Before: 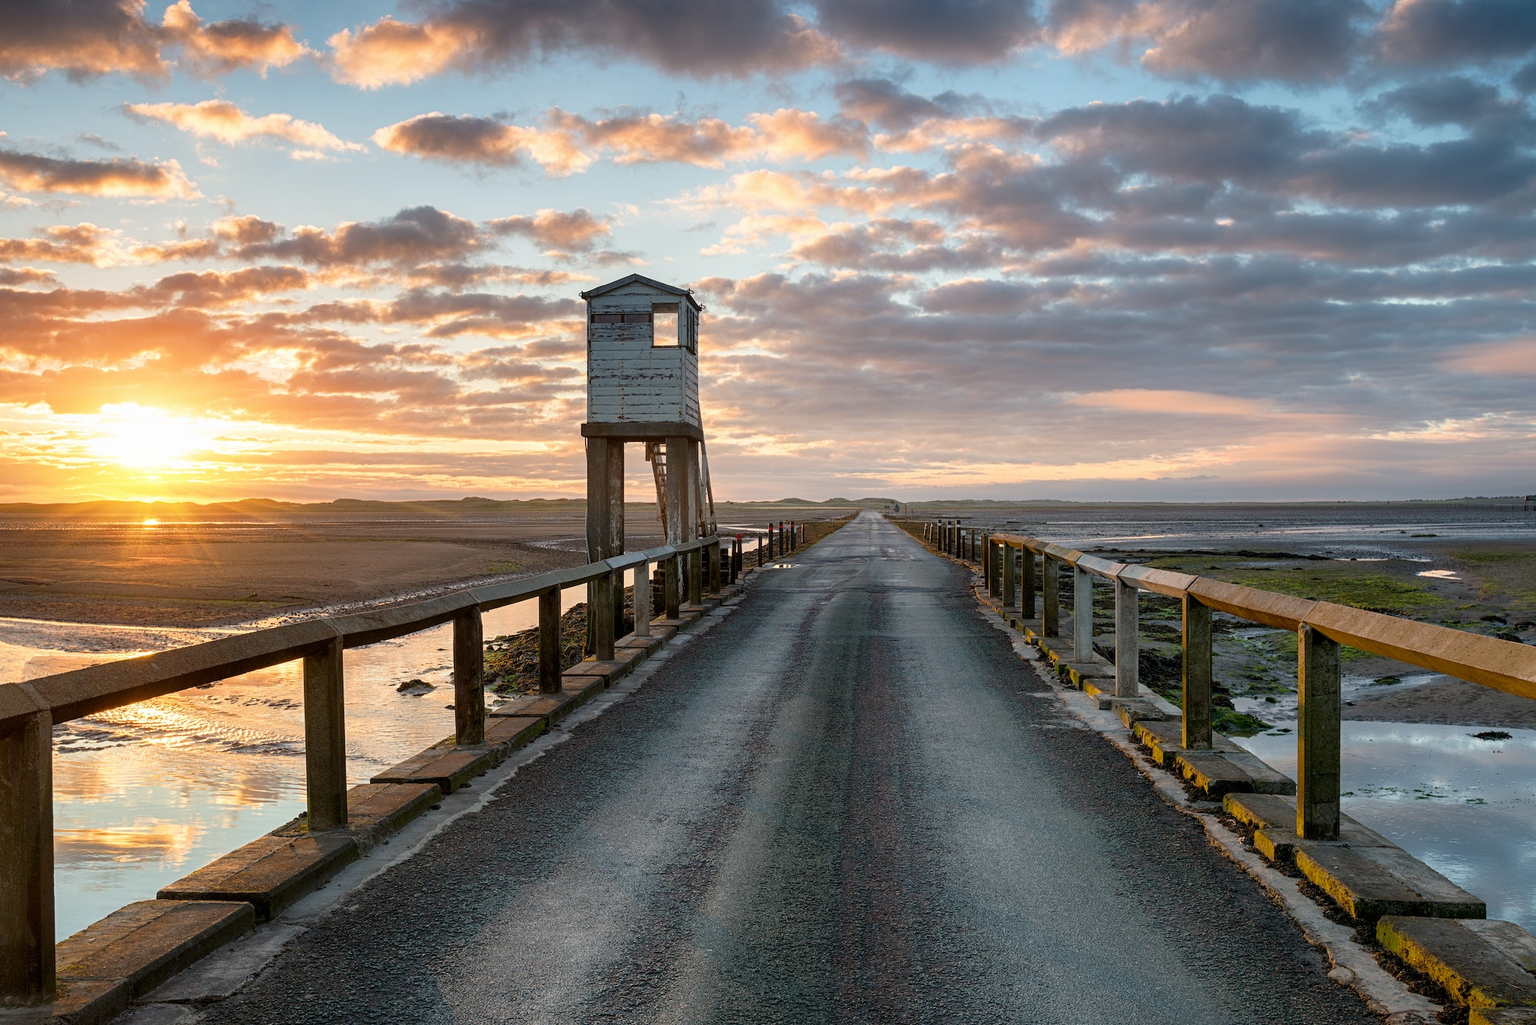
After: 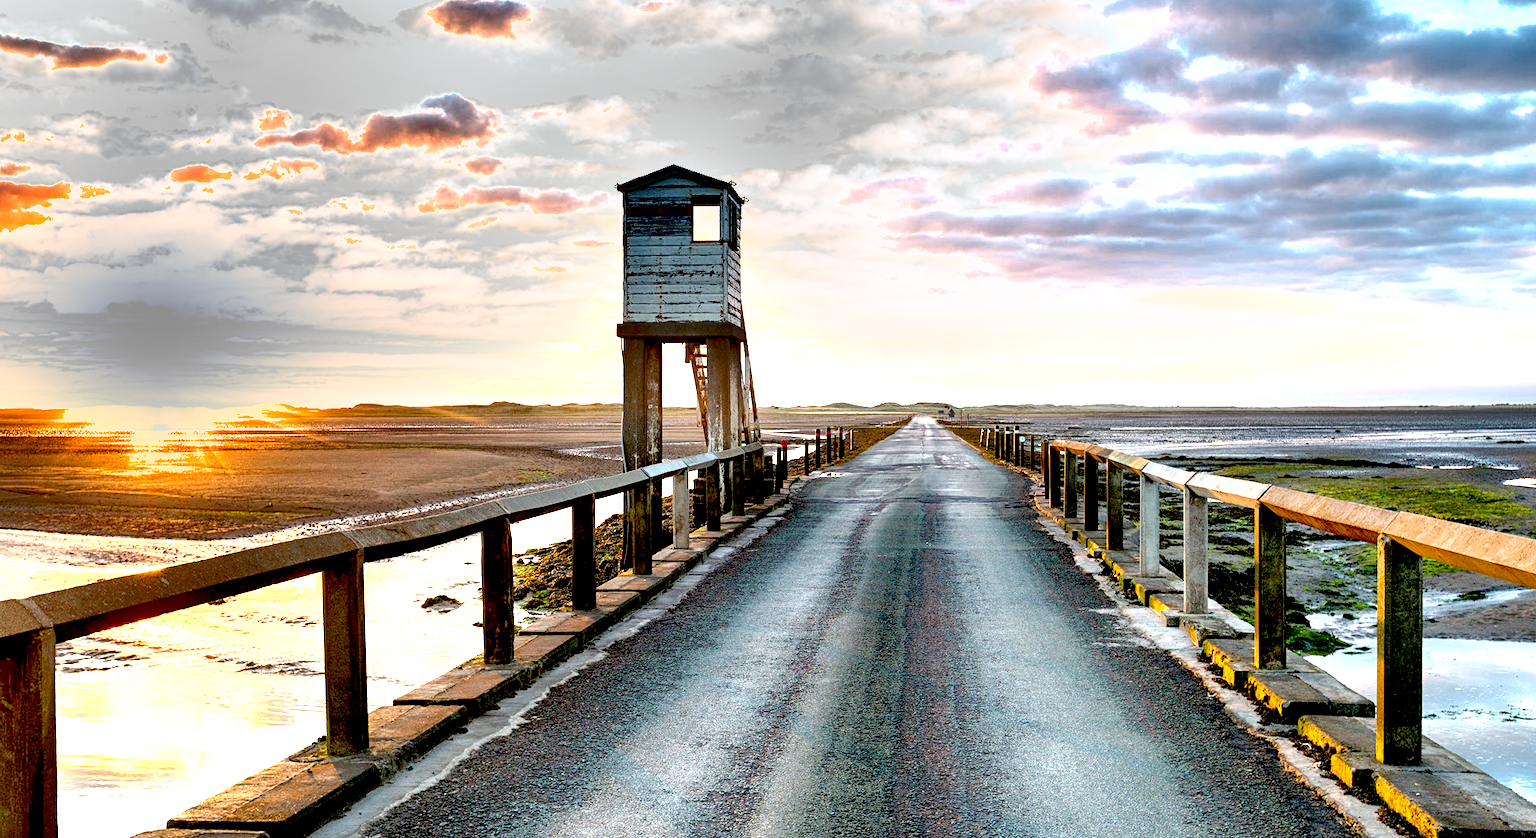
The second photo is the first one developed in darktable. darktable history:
crop and rotate: angle 0.03°, top 11.643%, right 5.651%, bottom 11.189%
shadows and highlights: shadows 12, white point adjustment 1.2, soften with gaussian
exposure: black level correction 0.016, exposure 1.774 EV, compensate highlight preservation false
